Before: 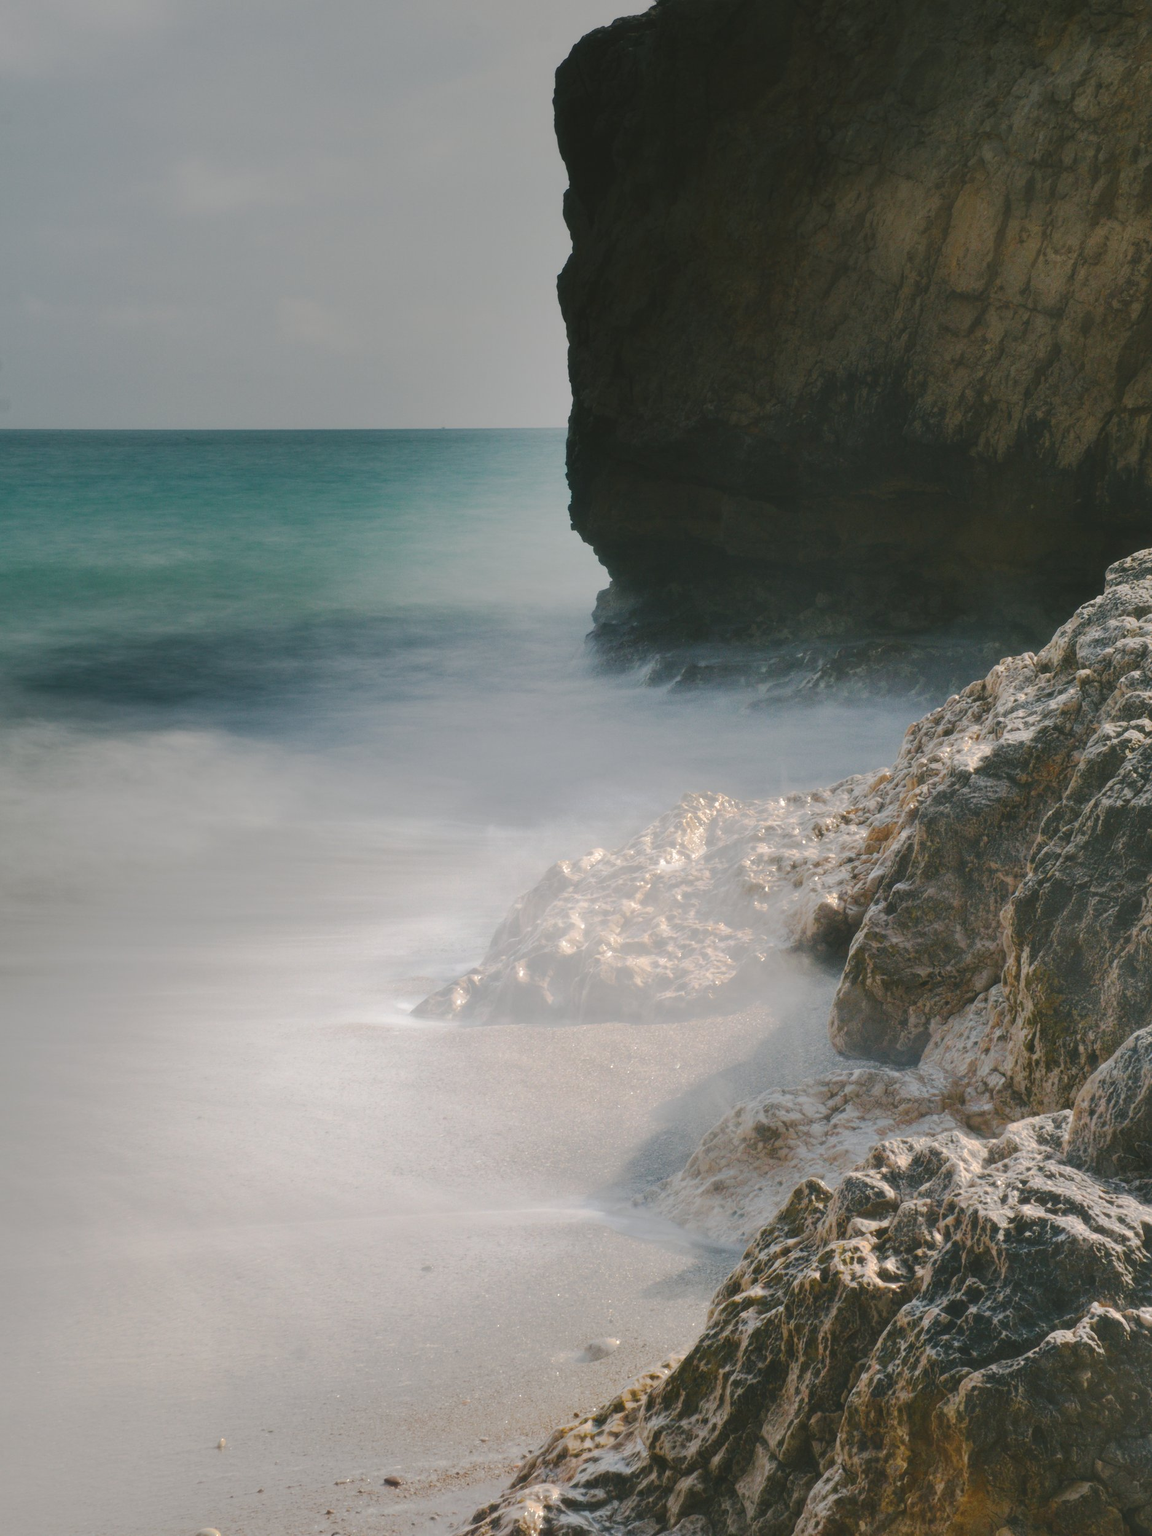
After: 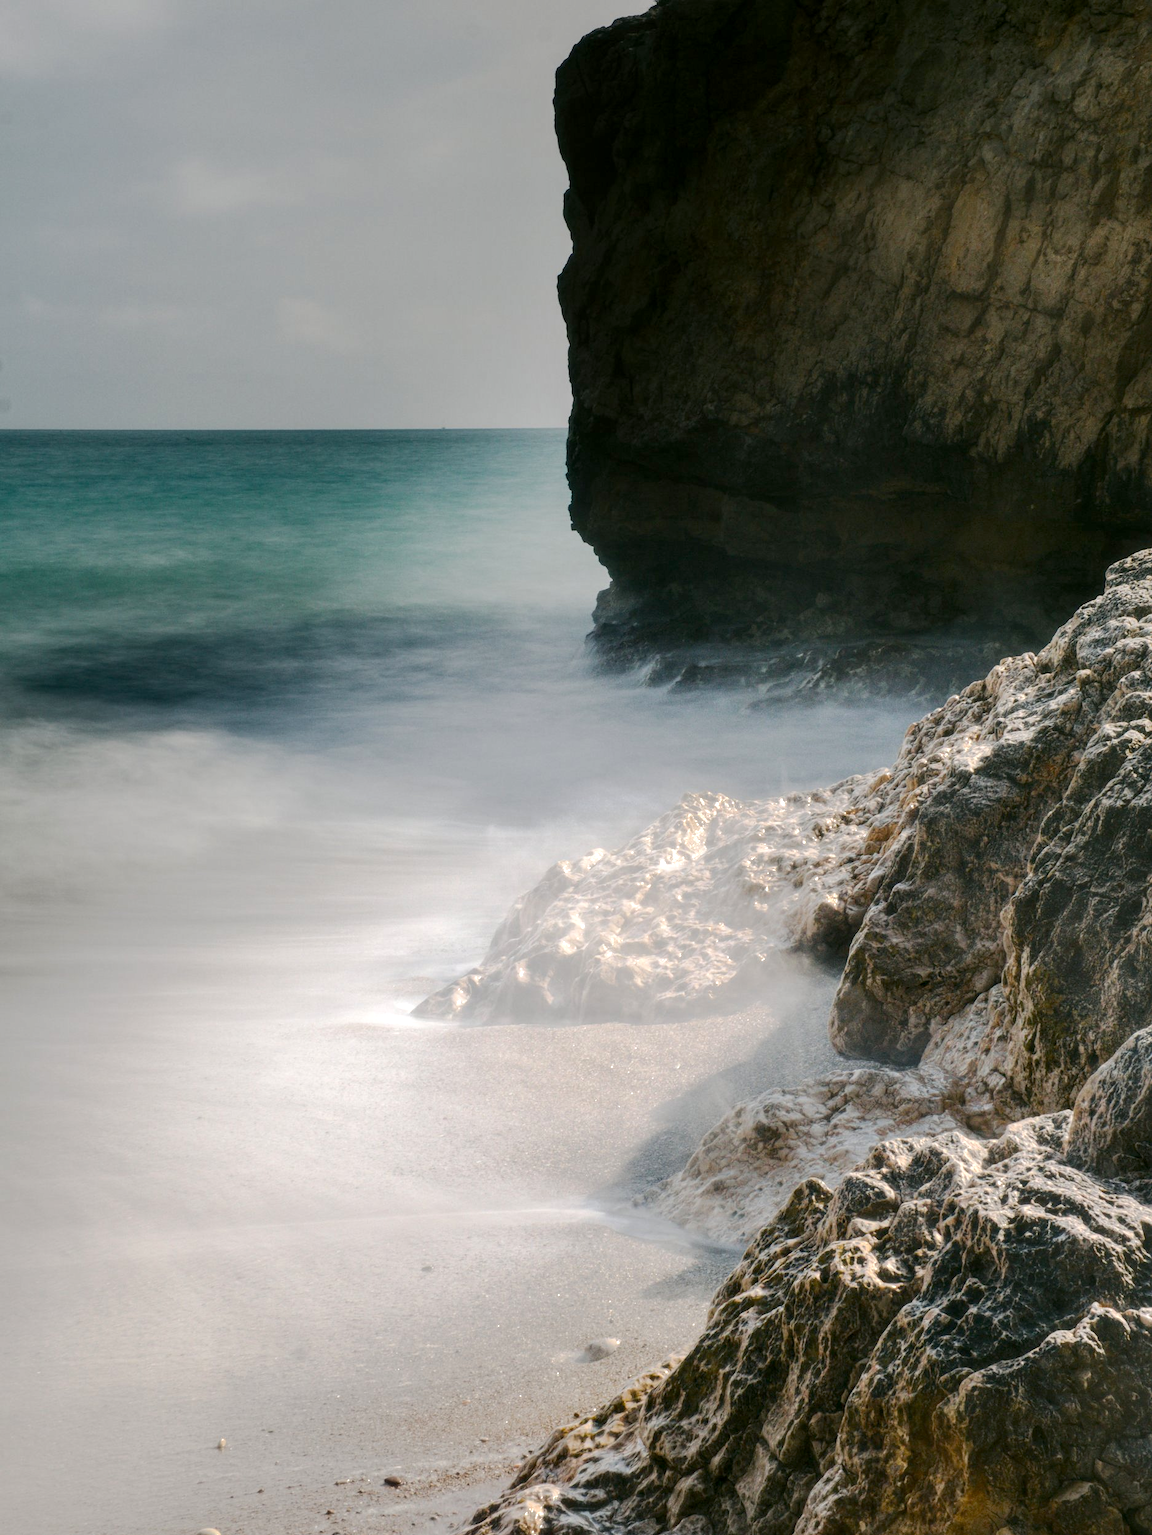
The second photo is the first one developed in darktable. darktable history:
local contrast: on, module defaults
exposure: black level correction 0.014, compensate exposure bias true, compensate highlight preservation false
tone equalizer: -8 EV -0.455 EV, -7 EV -0.389 EV, -6 EV -0.327 EV, -5 EV -0.215 EV, -3 EV 0.238 EV, -2 EV 0.354 EV, -1 EV 0.402 EV, +0 EV 0.423 EV, edges refinement/feathering 500, mask exposure compensation -1.57 EV, preserve details no
